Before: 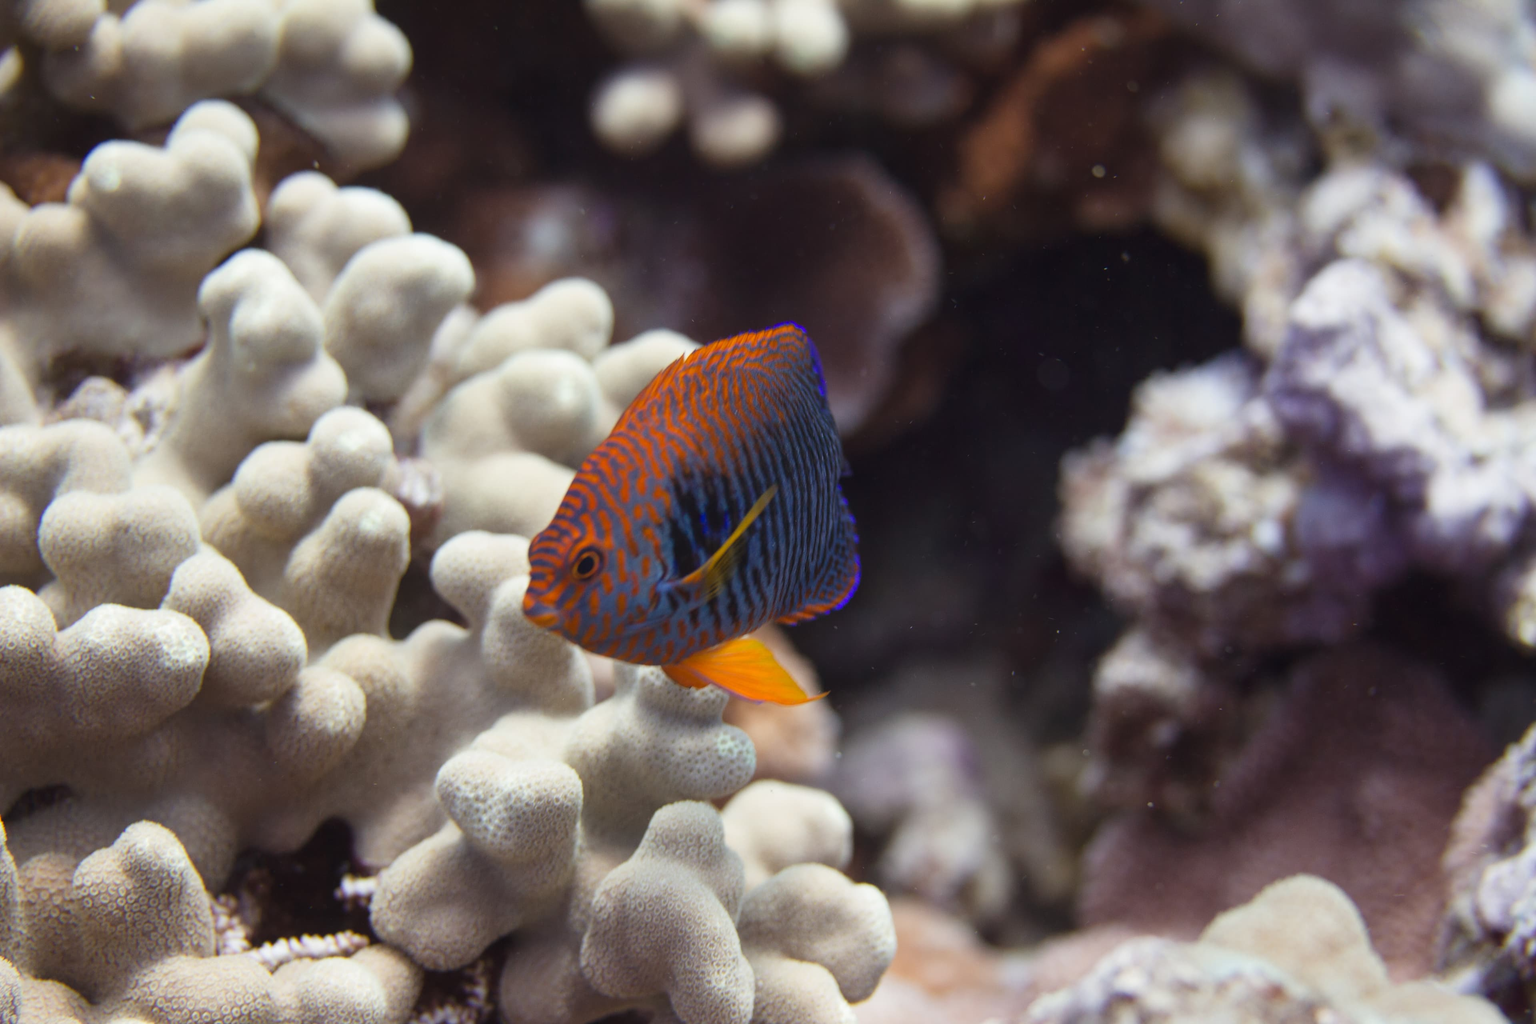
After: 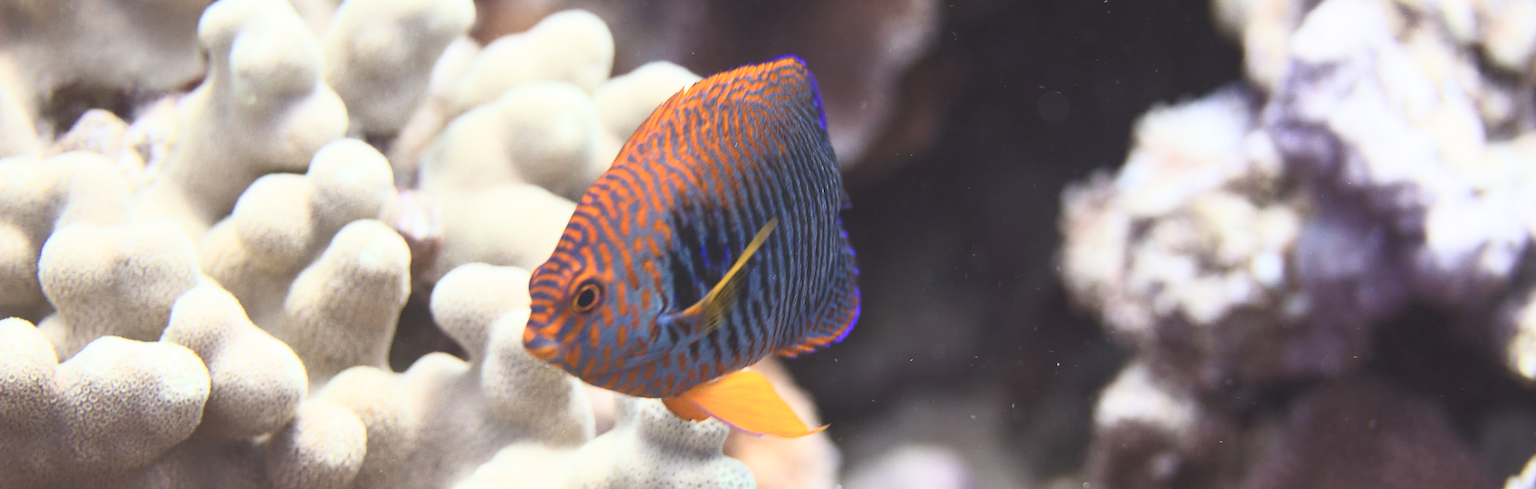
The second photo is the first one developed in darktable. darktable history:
sharpen: on, module defaults
exposure: black level correction -0.004, exposure 0.032 EV, compensate highlight preservation false
contrast brightness saturation: contrast 0.383, brightness 0.515
crop and rotate: top 26.158%, bottom 26.064%
